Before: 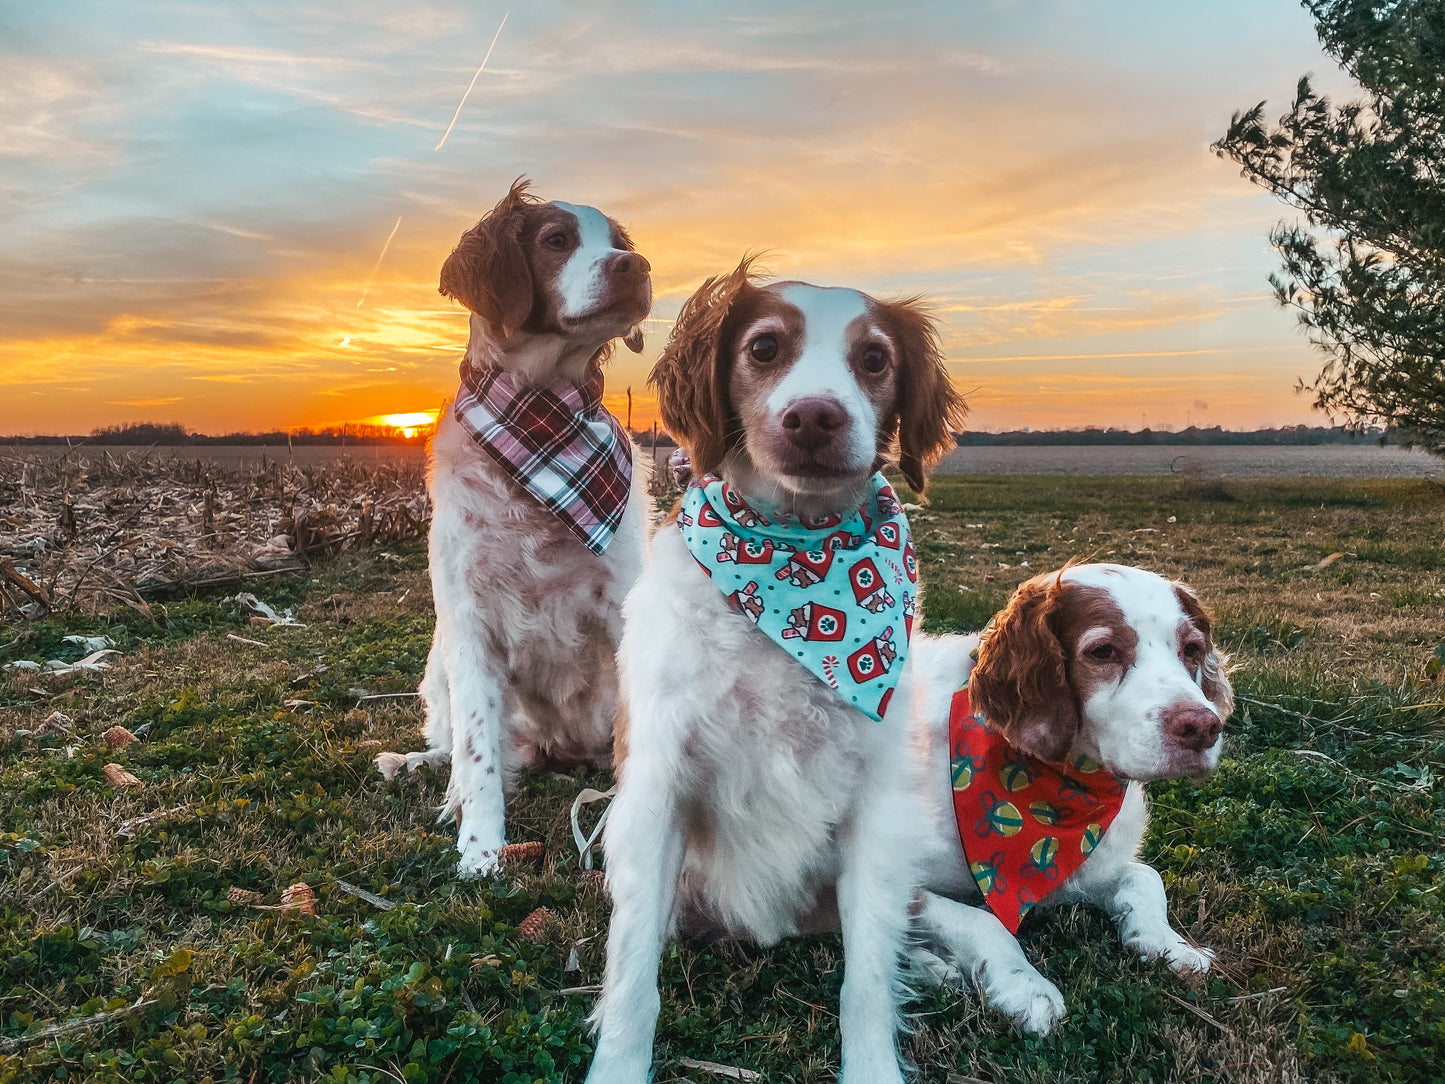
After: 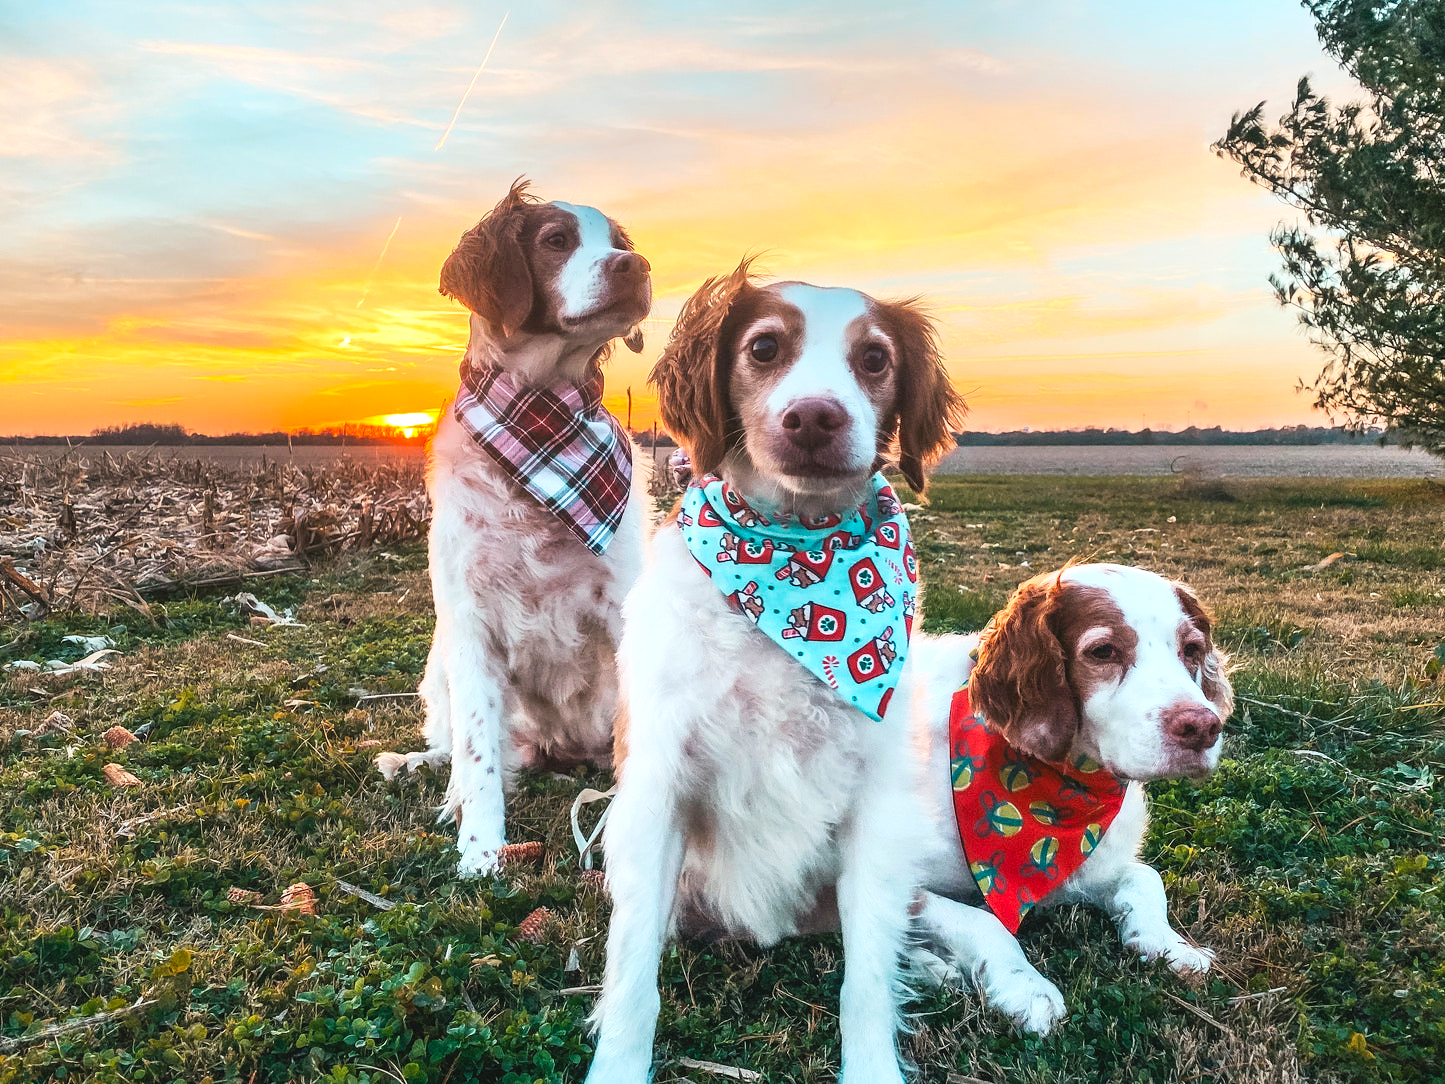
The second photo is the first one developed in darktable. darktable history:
exposure: exposure 0.297 EV, compensate highlight preservation false
contrast brightness saturation: contrast 0.198, brightness 0.162, saturation 0.227
